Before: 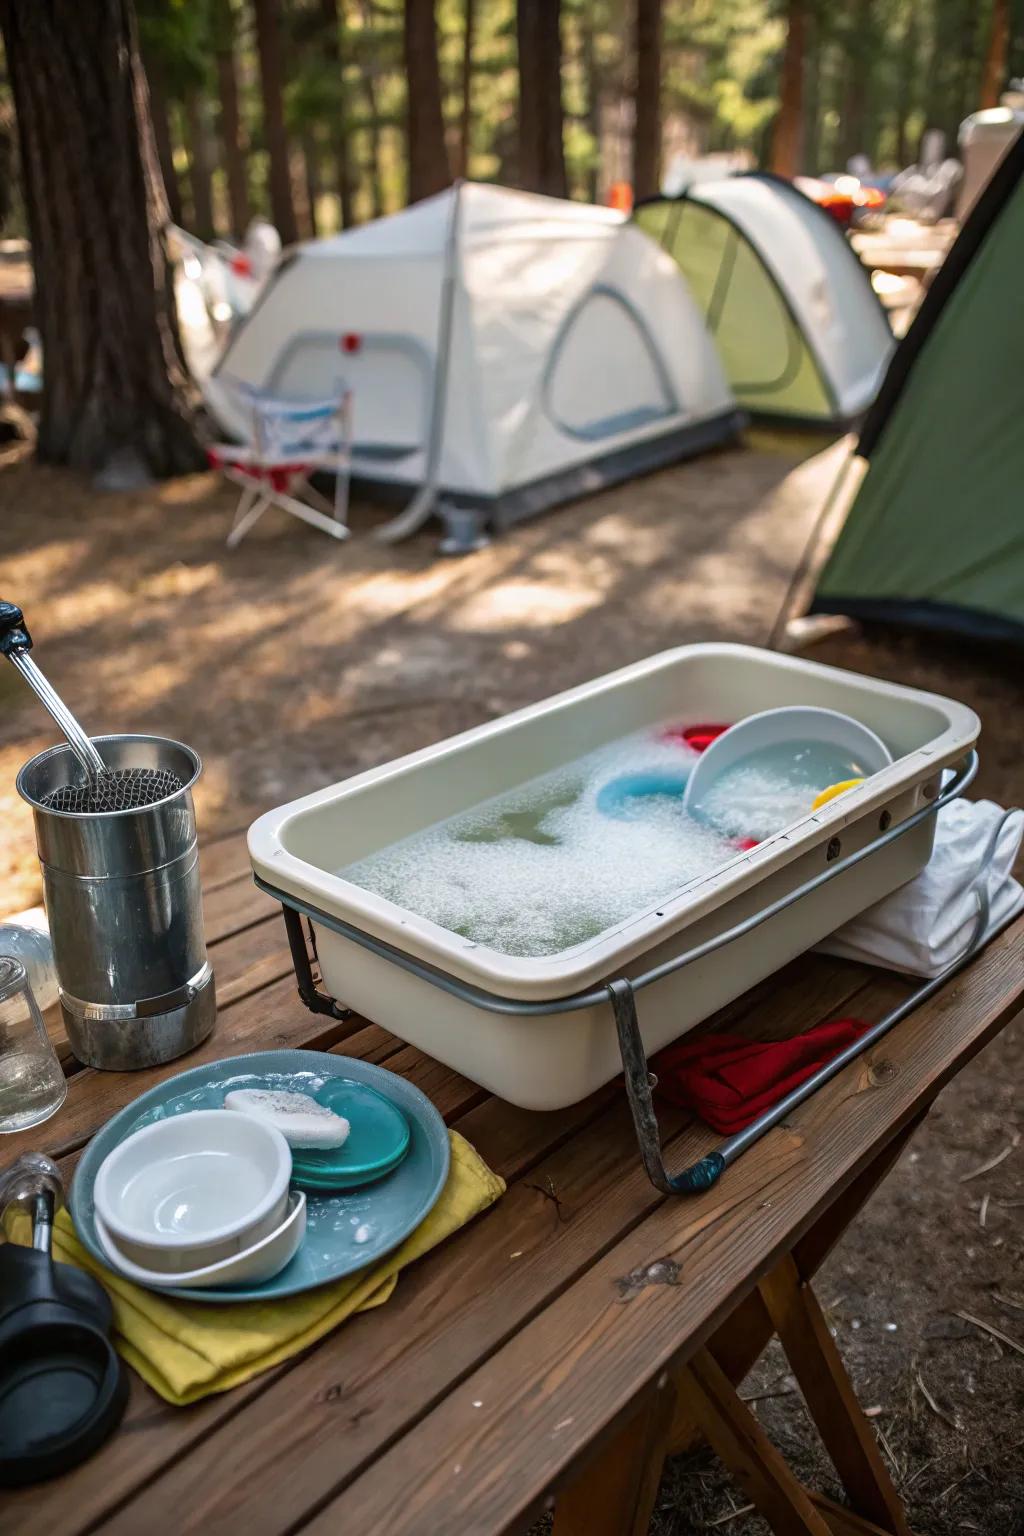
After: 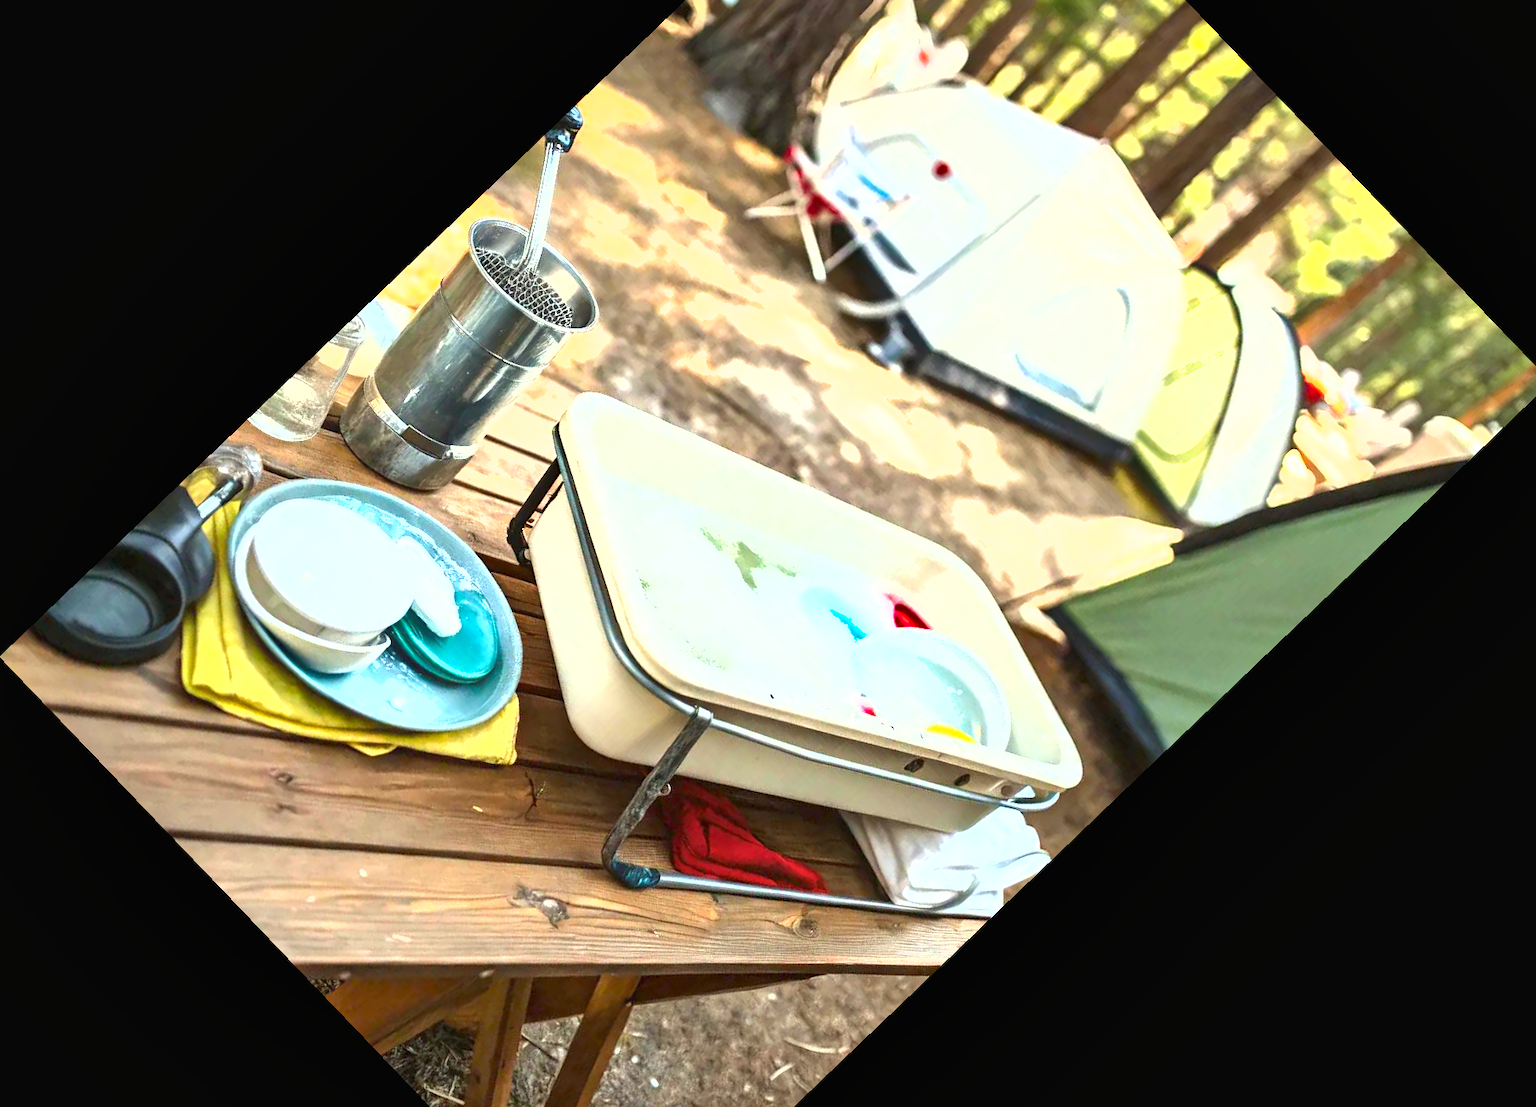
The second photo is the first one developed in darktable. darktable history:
shadows and highlights: low approximation 0.01, soften with gaussian
exposure: black level correction 0, exposure 2.138 EV, compensate exposure bias true, compensate highlight preservation false
tone equalizer: on, module defaults
crop and rotate: angle -46.26°, top 16.234%, right 0.912%, bottom 11.704%
color correction: highlights a* -4.28, highlights b* 6.53
